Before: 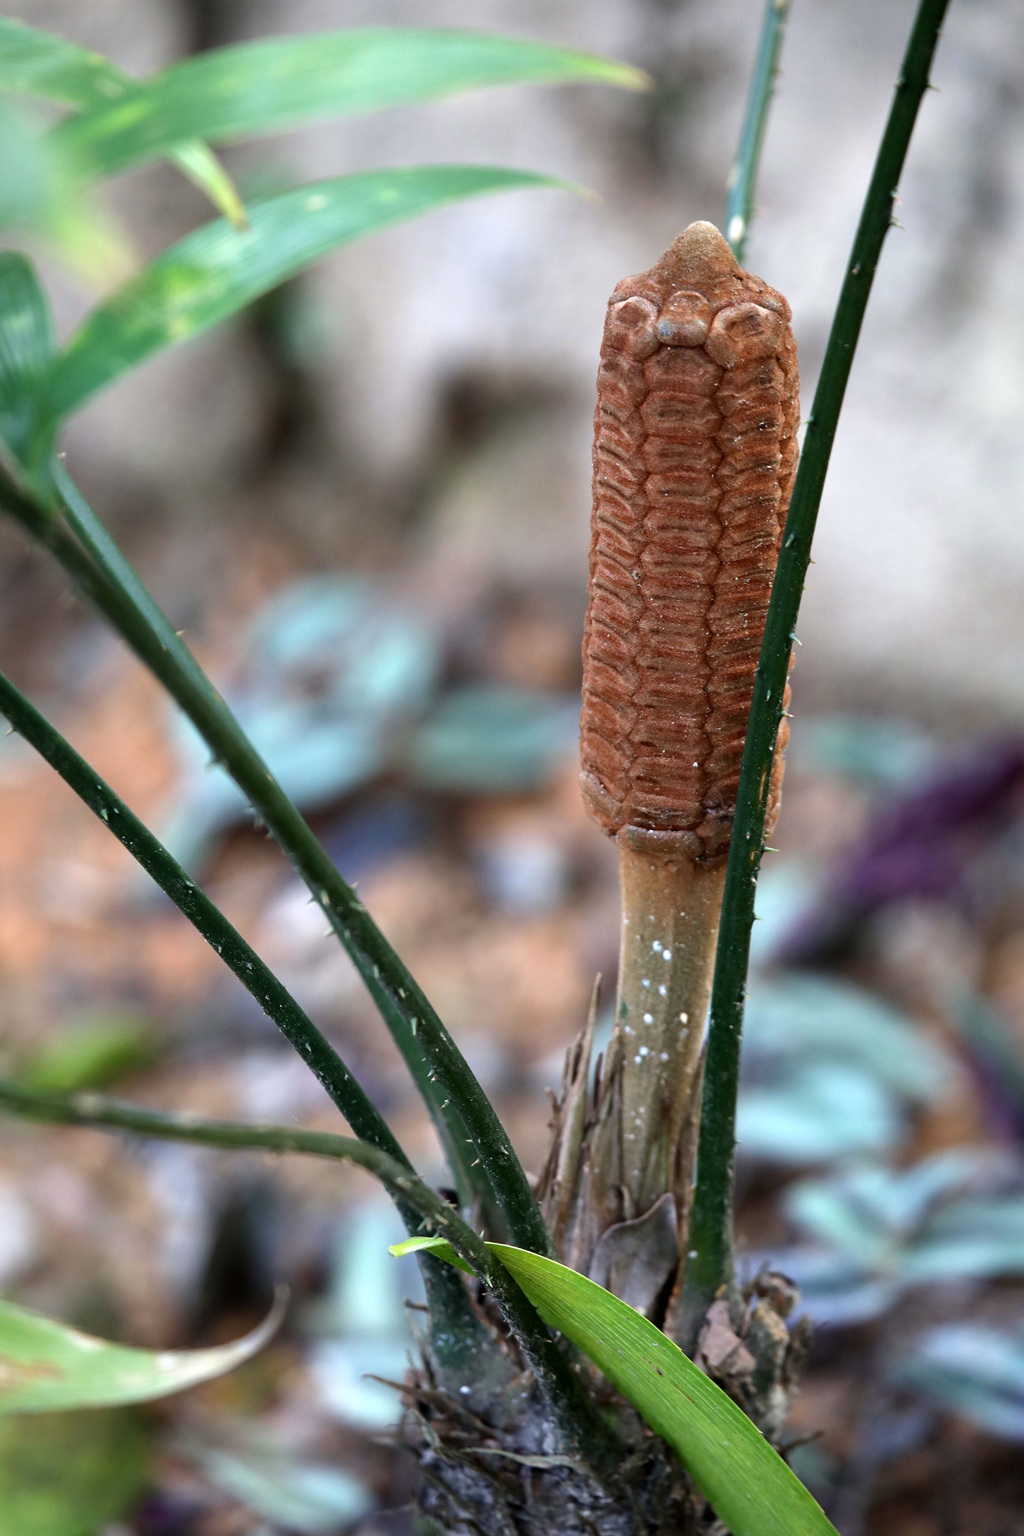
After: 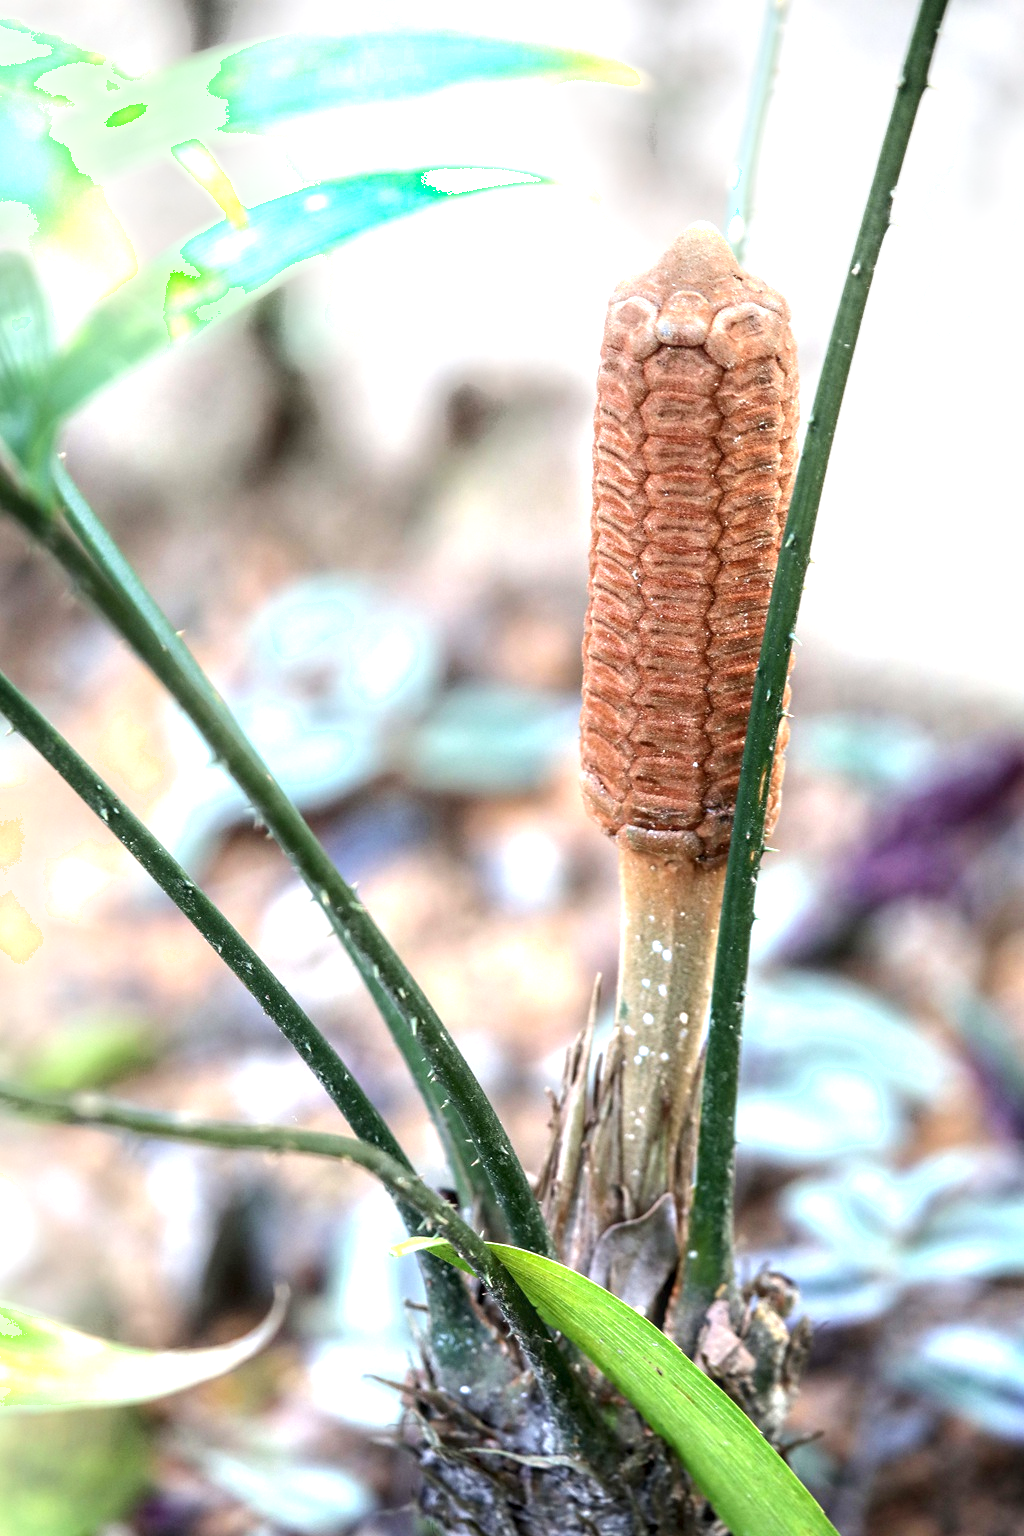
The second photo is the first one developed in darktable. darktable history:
shadows and highlights: shadows -25.01, highlights 50.4, highlights color adjustment 0.258%, soften with gaussian
exposure: black level correction 0, exposure 1.199 EV, compensate highlight preservation false
local contrast: on, module defaults
